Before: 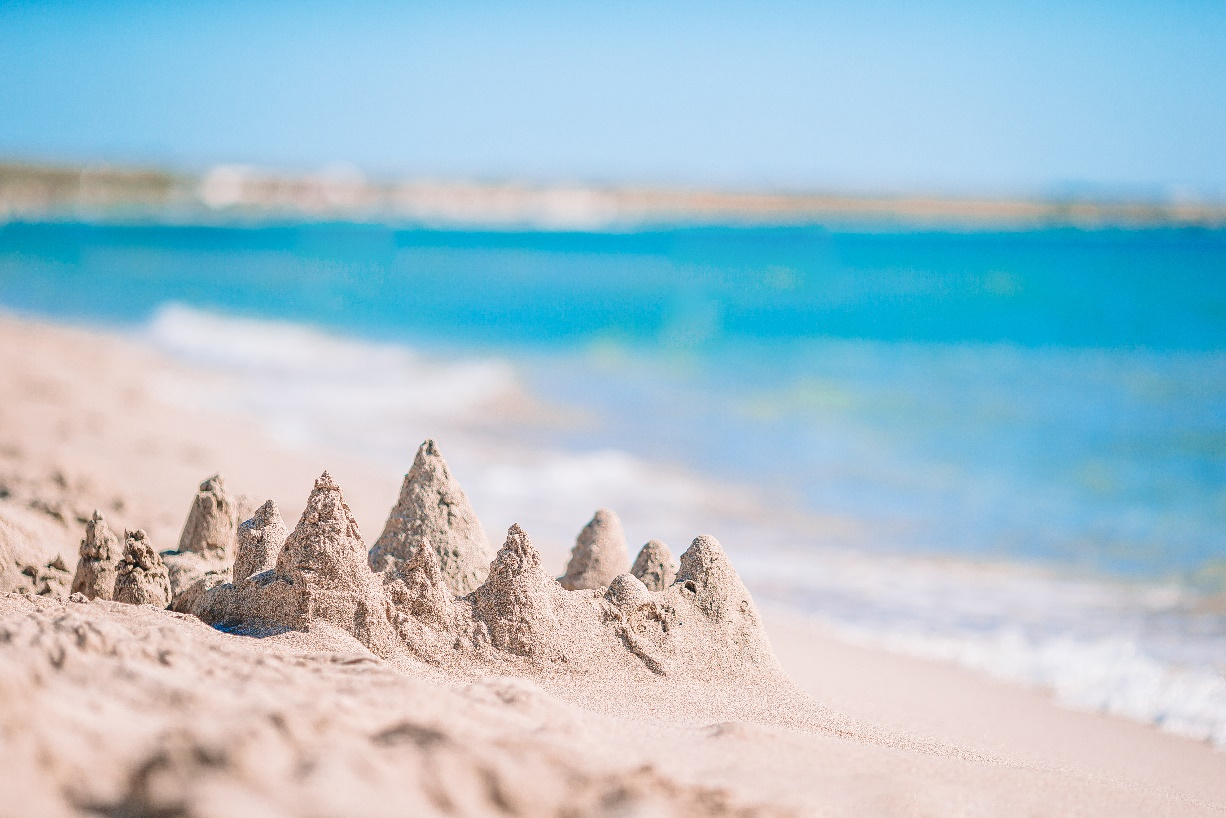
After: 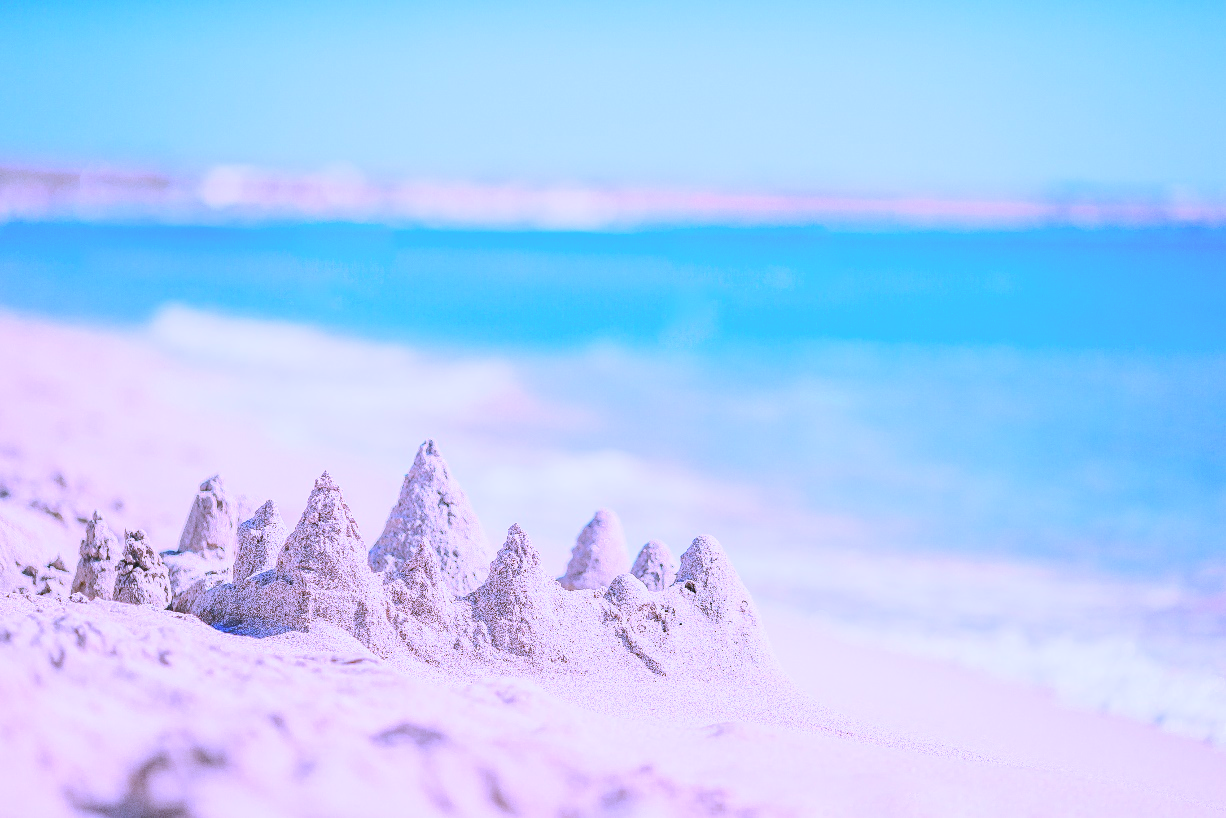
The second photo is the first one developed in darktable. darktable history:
color calibration: illuminant as shot in camera, x 0.358, y 0.373, temperature 4628.91 K
haze removal: compatibility mode true, adaptive false
white balance: red 0.98, blue 1.61
global tonemap: drago (0.7, 100)
